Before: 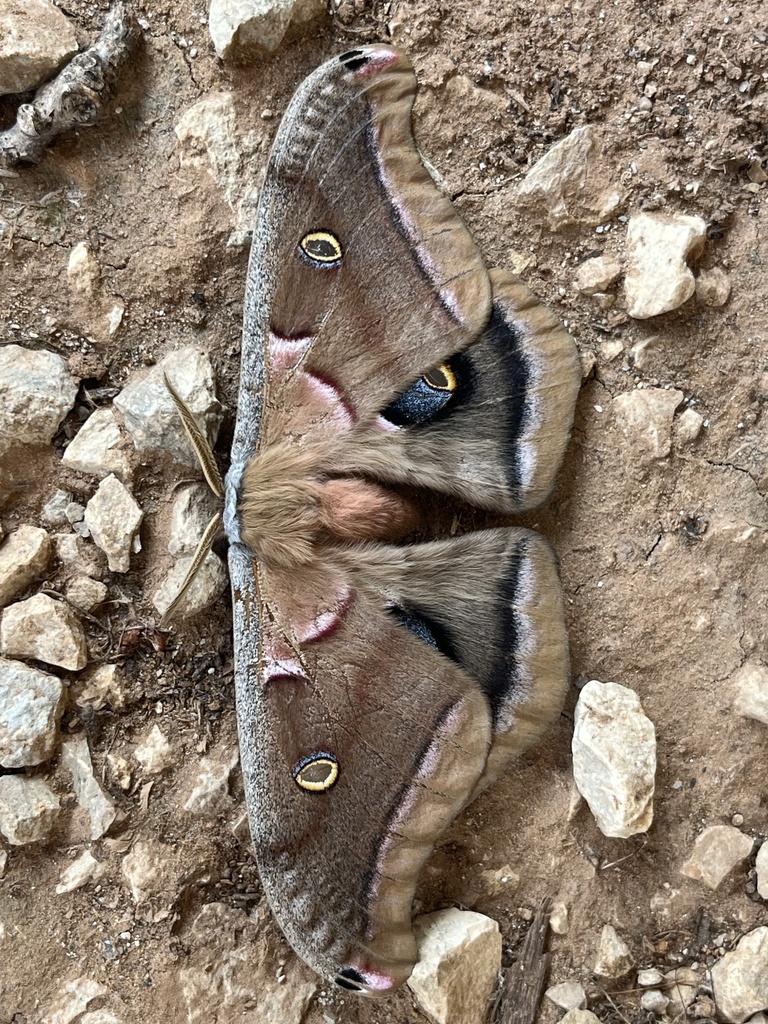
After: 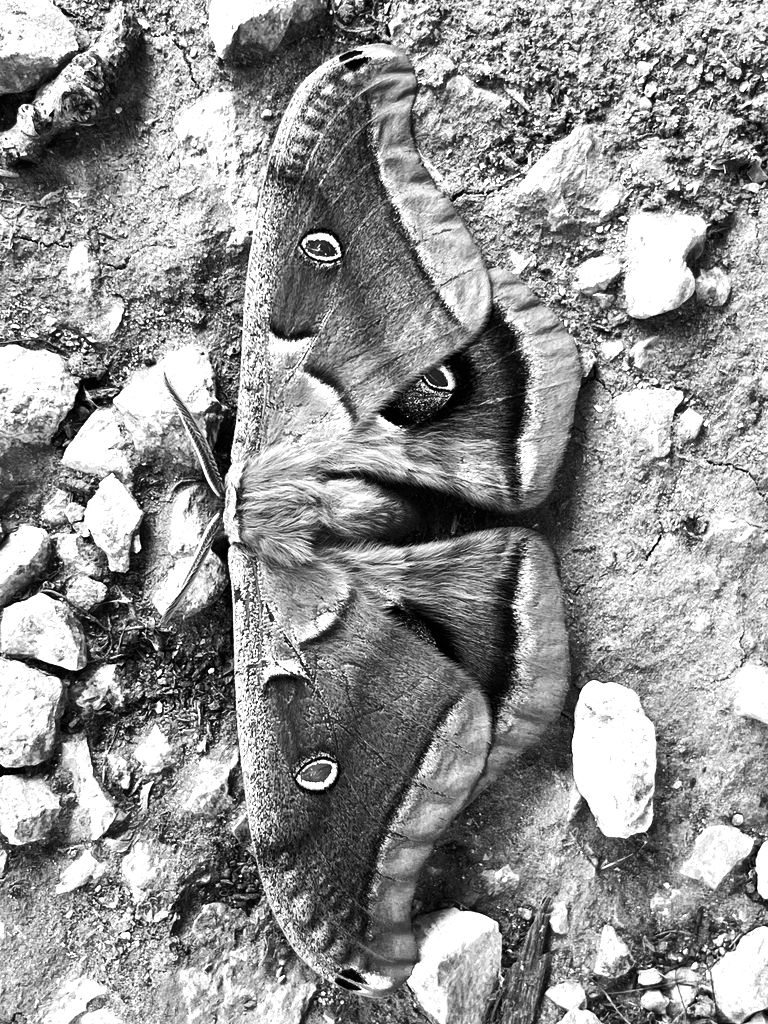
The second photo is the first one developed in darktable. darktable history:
monochrome: a -3.63, b -0.465
tone equalizer: -8 EV -1.08 EV, -7 EV -1.01 EV, -6 EV -0.867 EV, -5 EV -0.578 EV, -3 EV 0.578 EV, -2 EV 0.867 EV, -1 EV 1.01 EV, +0 EV 1.08 EV, edges refinement/feathering 500, mask exposure compensation -1.57 EV, preserve details no
